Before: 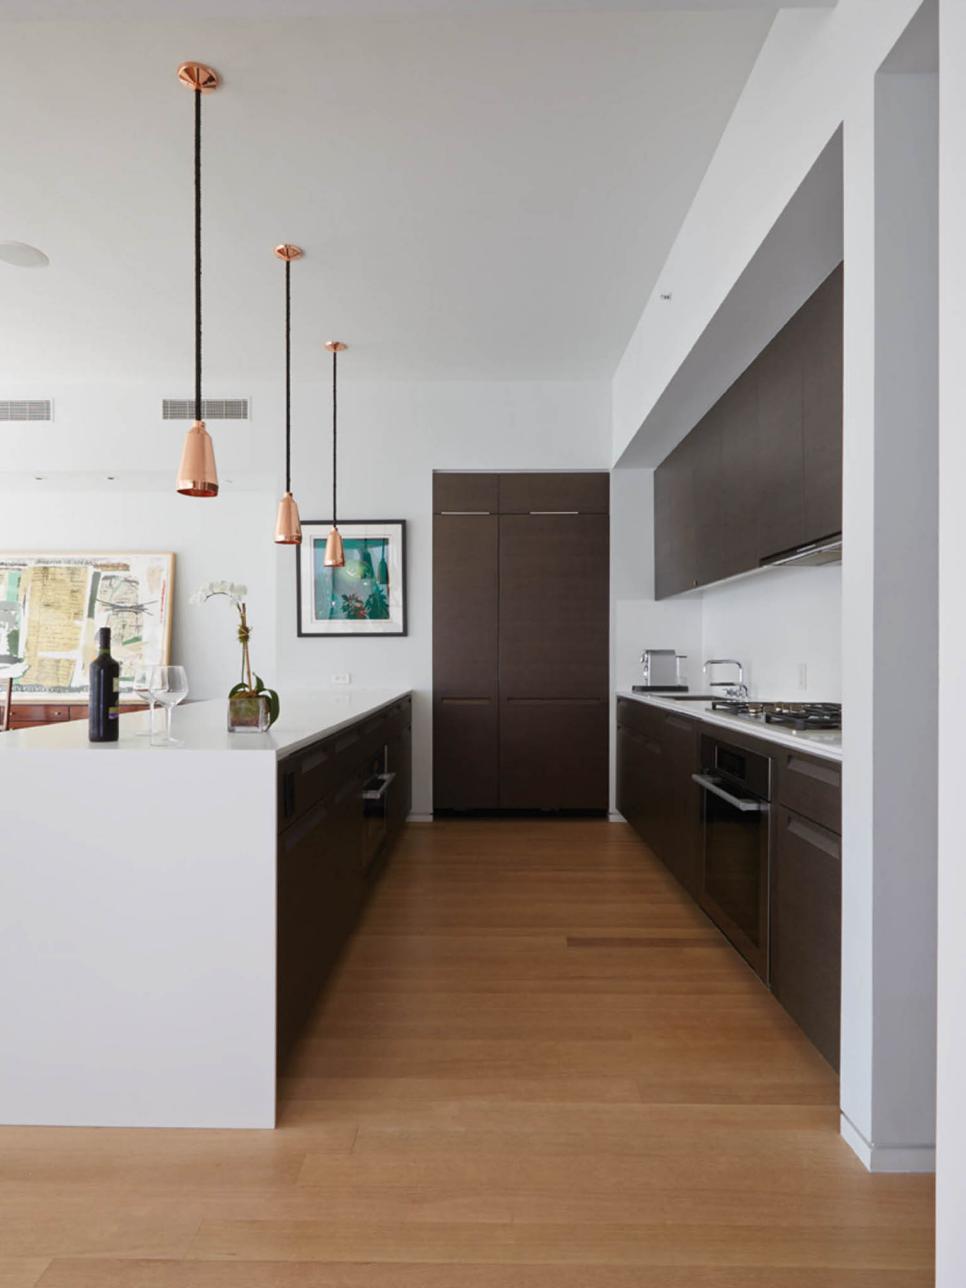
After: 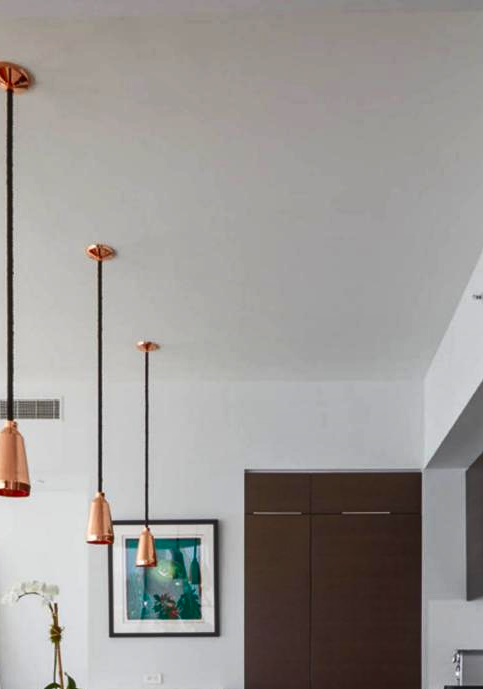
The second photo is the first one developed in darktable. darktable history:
color correction: saturation 1.8
color balance rgb: perceptual saturation grading › highlights -31.88%, perceptual saturation grading › mid-tones 5.8%, perceptual saturation grading › shadows 18.12%, perceptual brilliance grading › highlights 3.62%, perceptual brilliance grading › mid-tones -18.12%, perceptual brilliance grading › shadows -41.3%
crop: left 19.556%, right 30.401%, bottom 46.458%
local contrast: detail 110%
